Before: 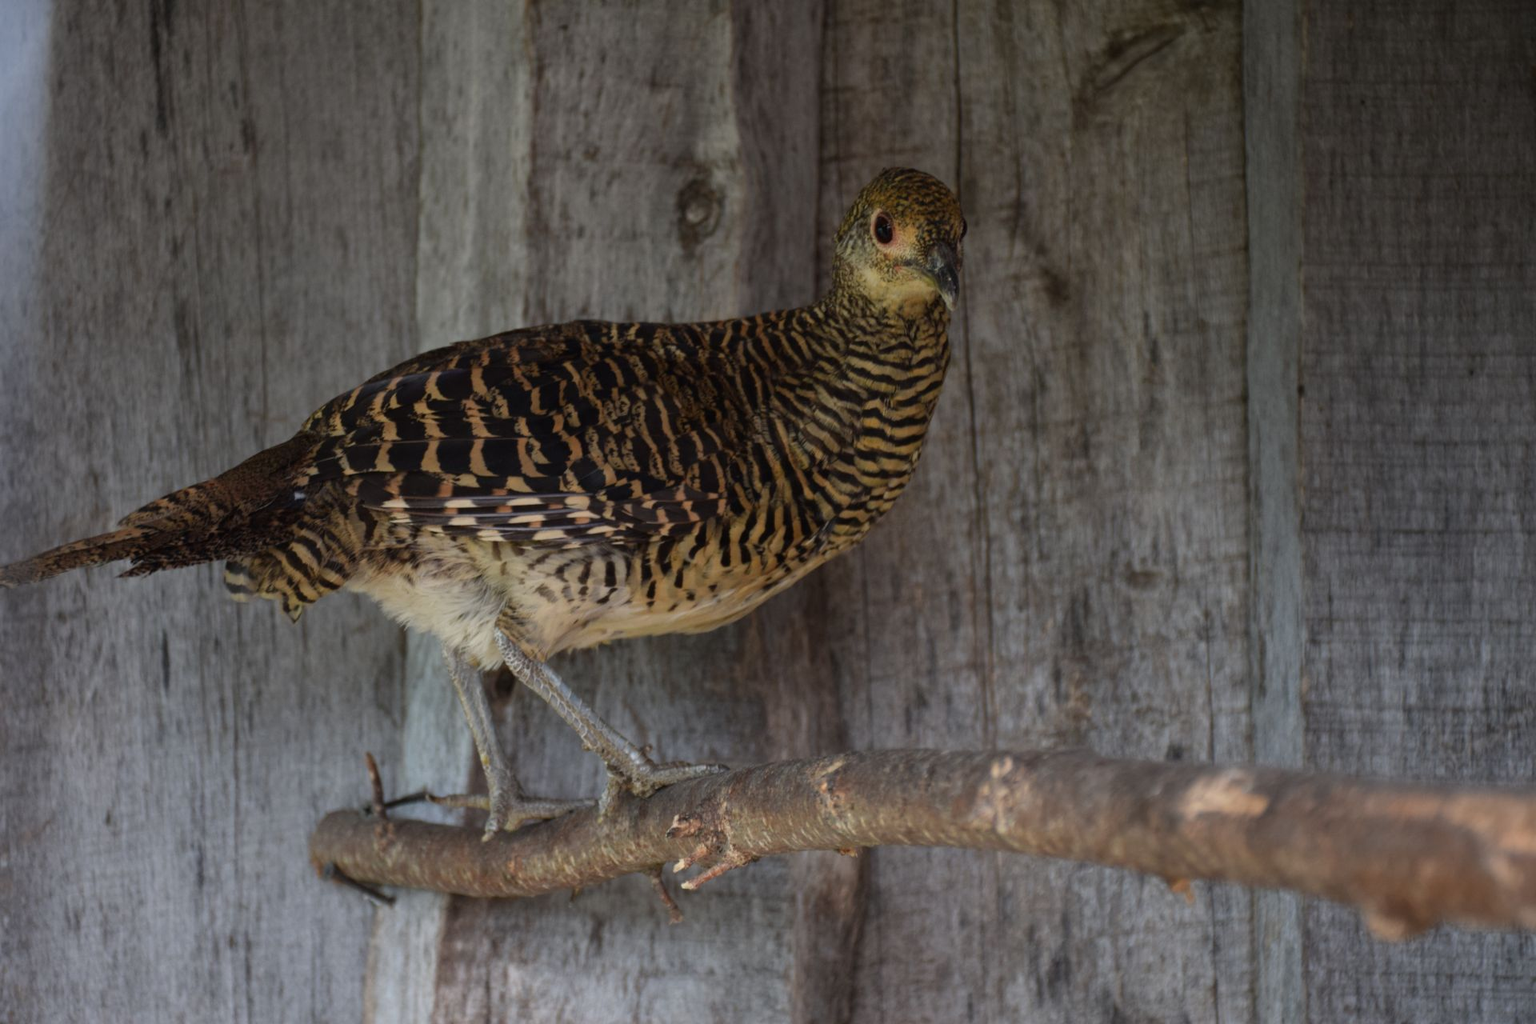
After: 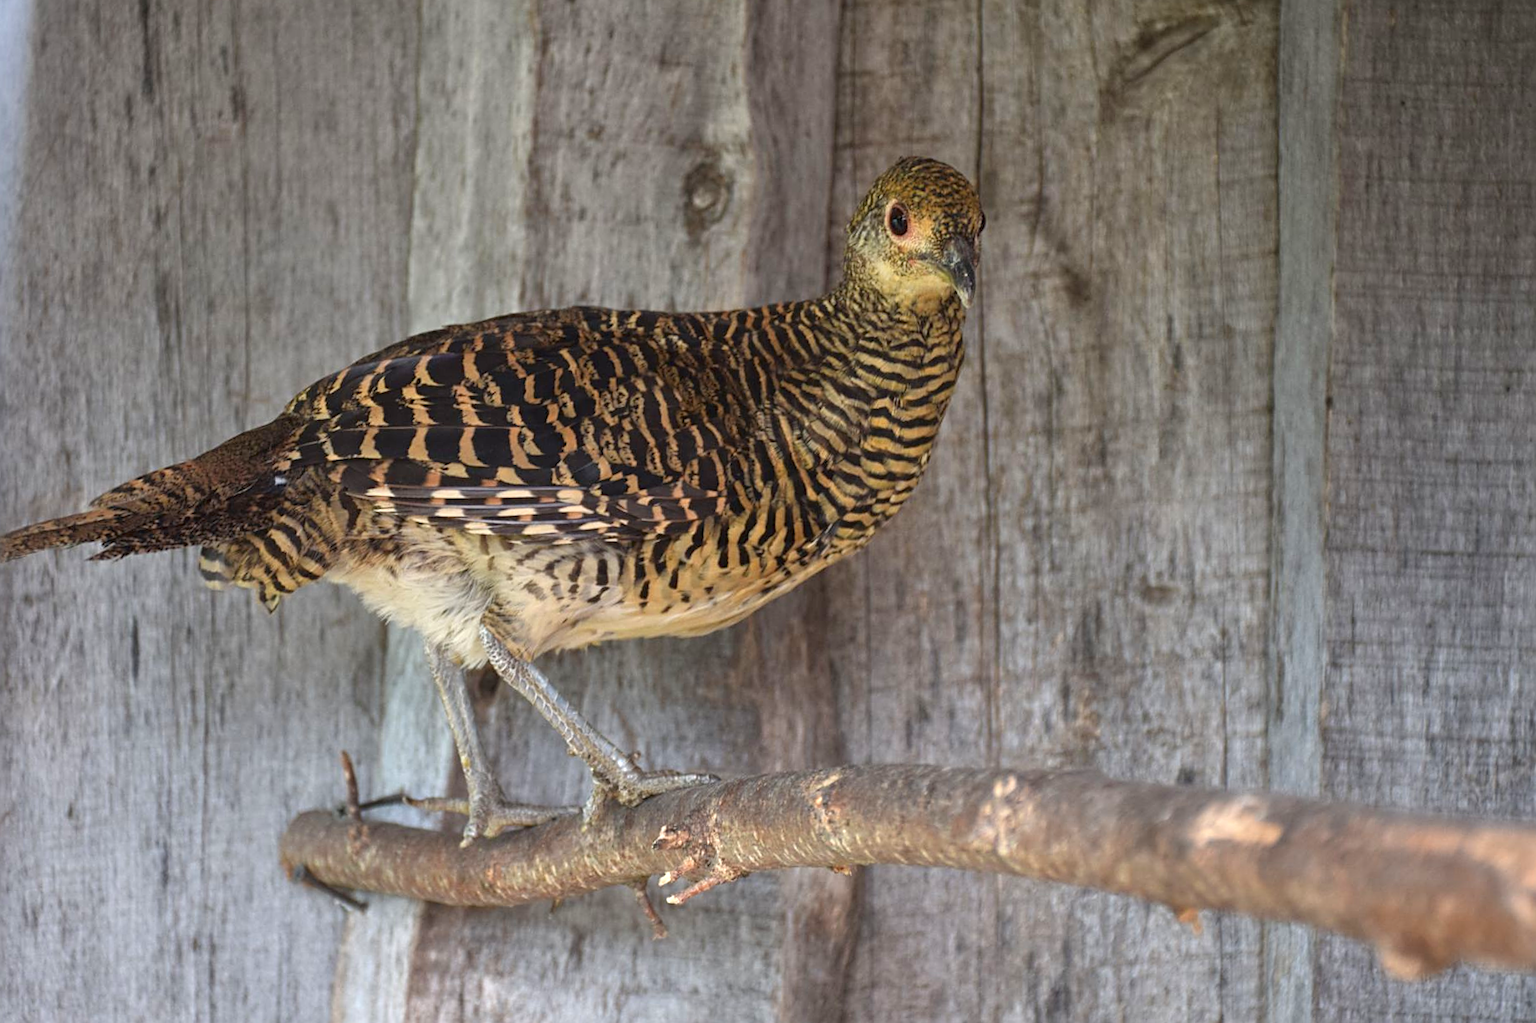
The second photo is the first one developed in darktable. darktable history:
crop and rotate: angle -1.72°
tone equalizer: -8 EV 1.01 EV, -7 EV 0.98 EV, -6 EV 0.97 EV, -5 EV 0.998 EV, -4 EV 1.01 EV, -3 EV 0.743 EV, -2 EV 0.519 EV, -1 EV 0.274 EV, mask exposure compensation -0.501 EV
exposure: black level correction 0, exposure 0.499 EV, compensate highlight preservation false
sharpen: amount 0.491
